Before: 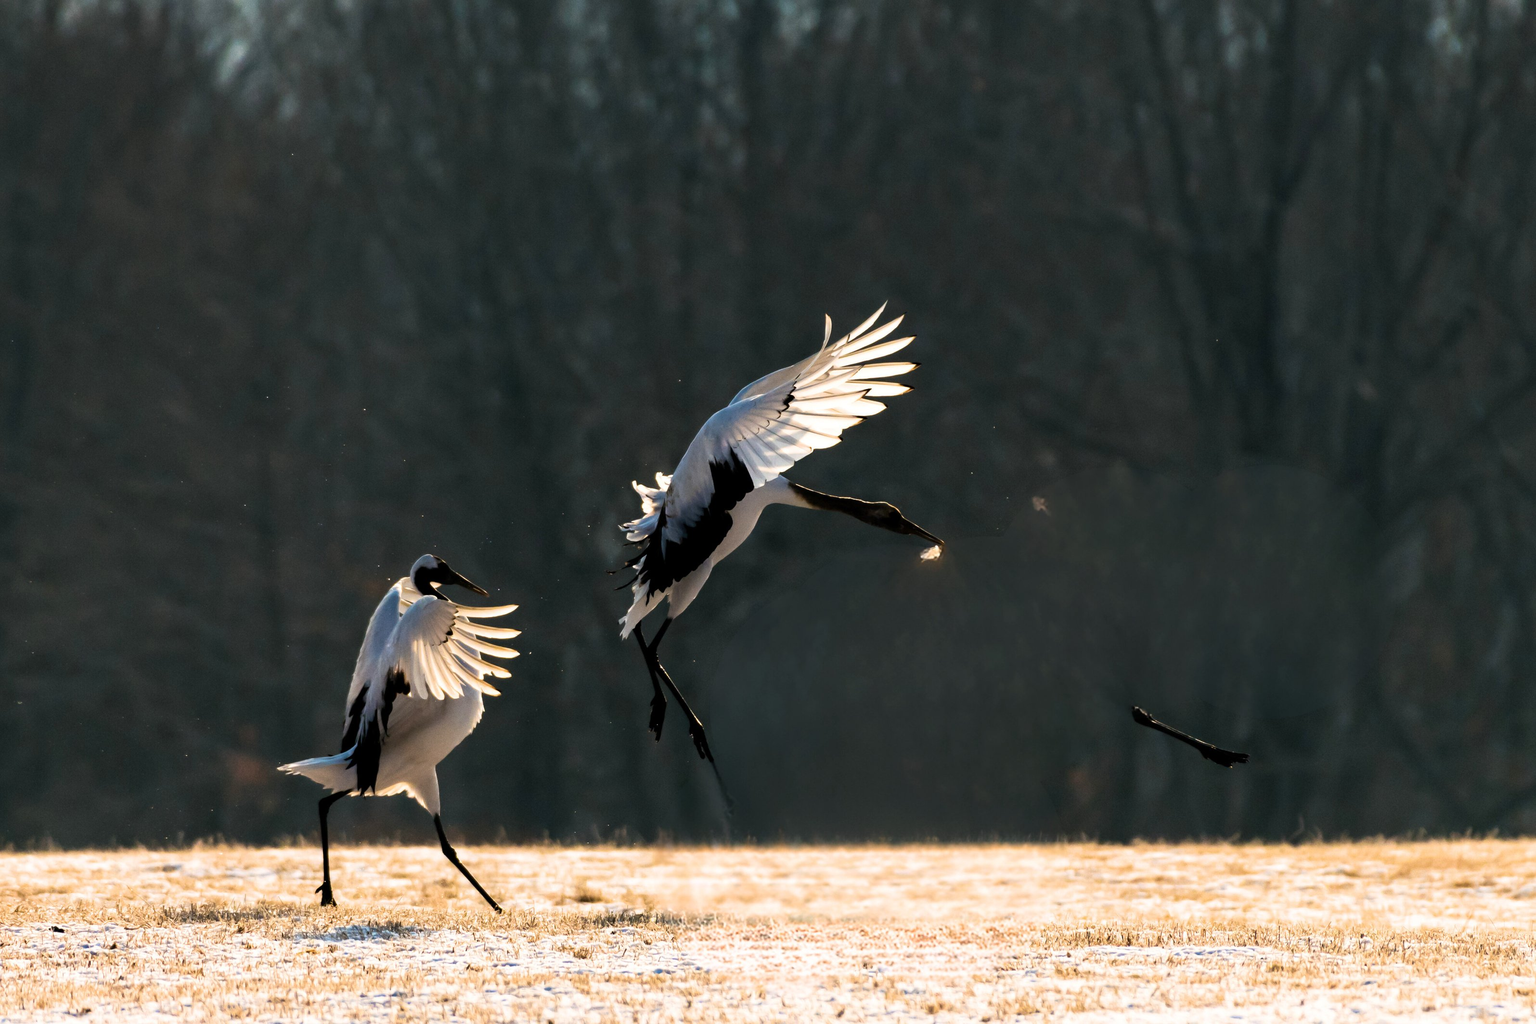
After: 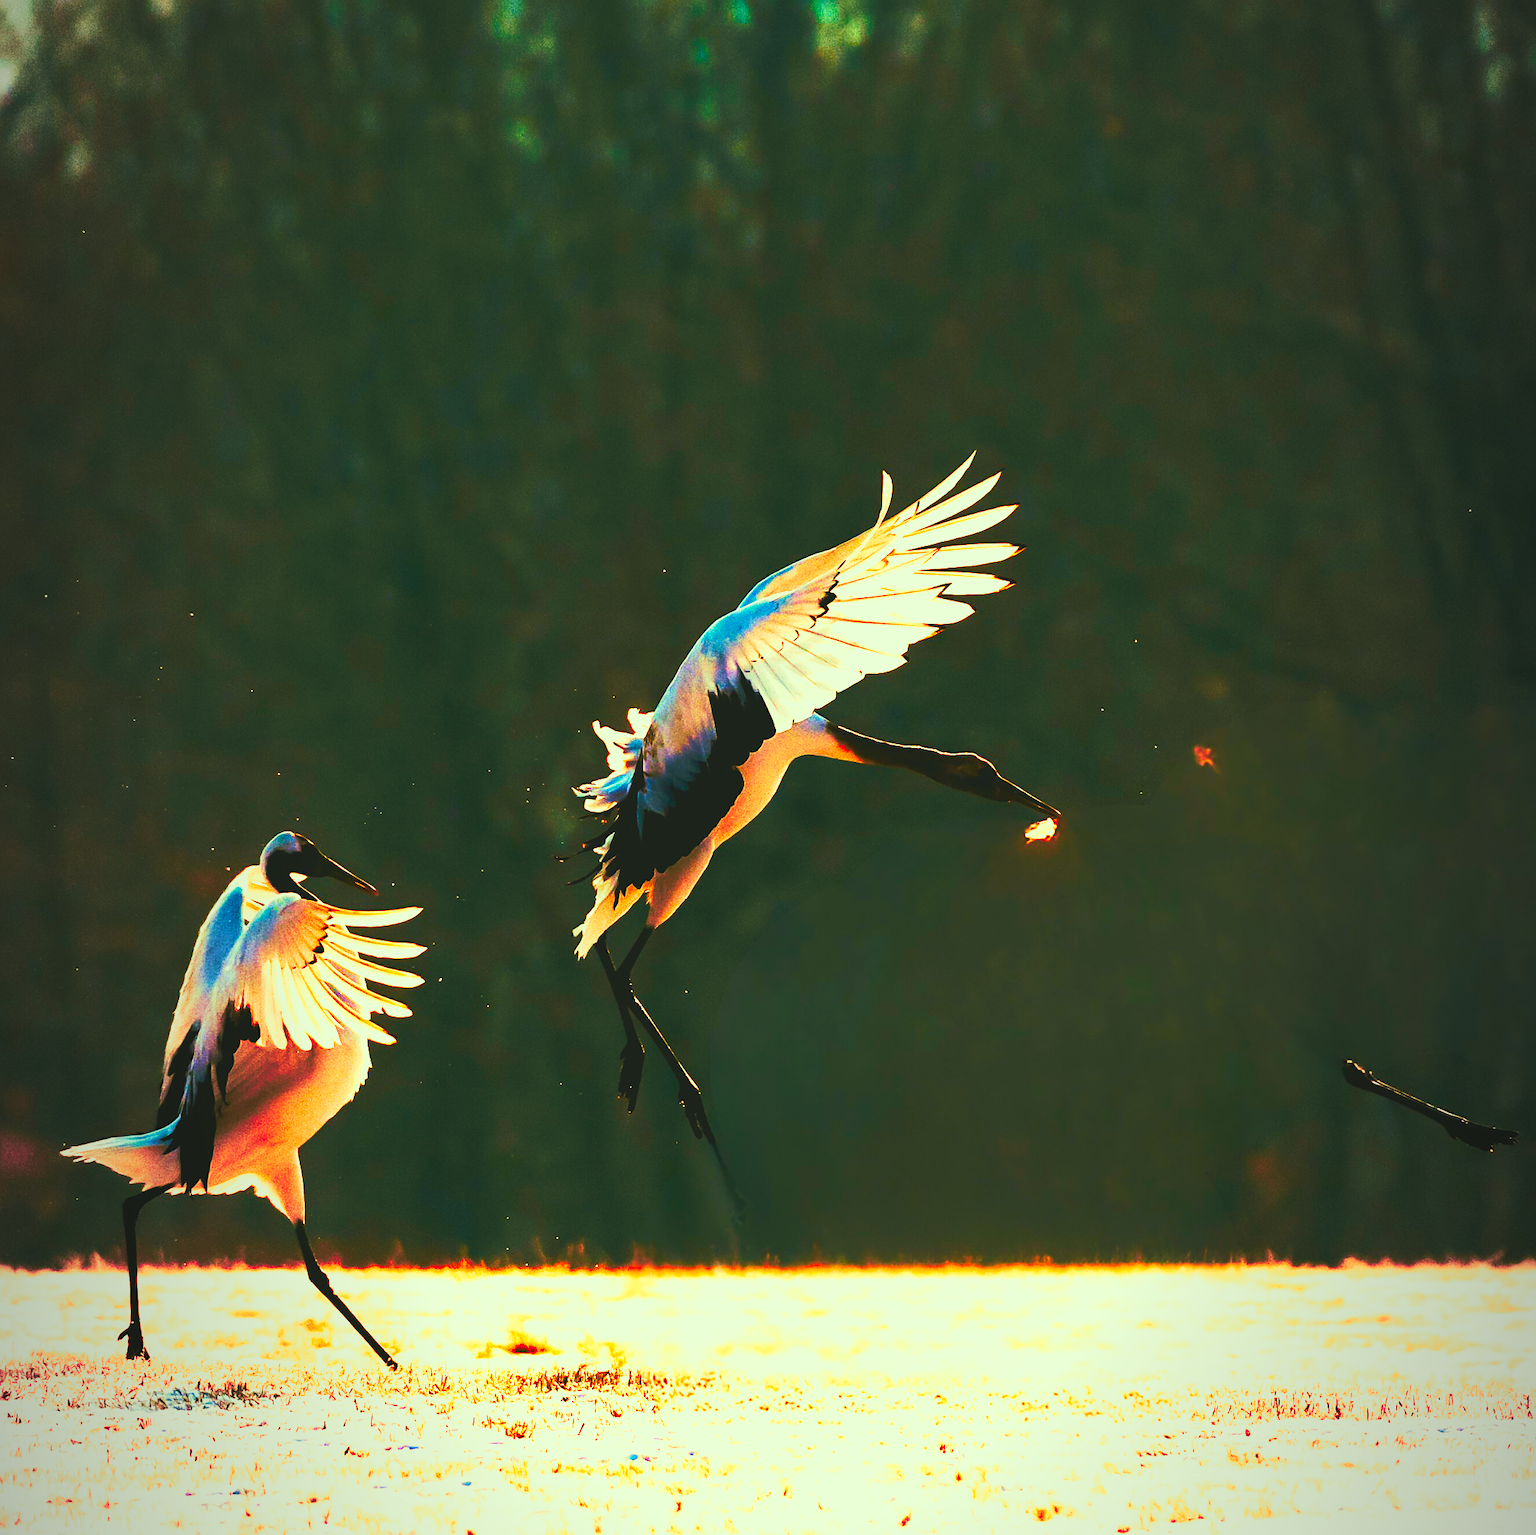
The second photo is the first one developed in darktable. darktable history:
sharpen: on, module defaults
color zones: curves: ch1 [(0.235, 0.558) (0.75, 0.5)]; ch2 [(0.25, 0.462) (0.749, 0.457)], mix 40.67%
vignetting: fall-off start 97%, fall-off radius 100%, width/height ratio 0.609, unbound false
color correction: highlights a* -10.77, highlights b* 9.8, saturation 1.72
crop and rotate: left 15.446%, right 17.836%
white balance: red 1.127, blue 0.943
base curve: curves: ch0 [(0, 0.015) (0.085, 0.116) (0.134, 0.298) (0.19, 0.545) (0.296, 0.764) (0.599, 0.982) (1, 1)], preserve colors none
velvia: strength 74%
